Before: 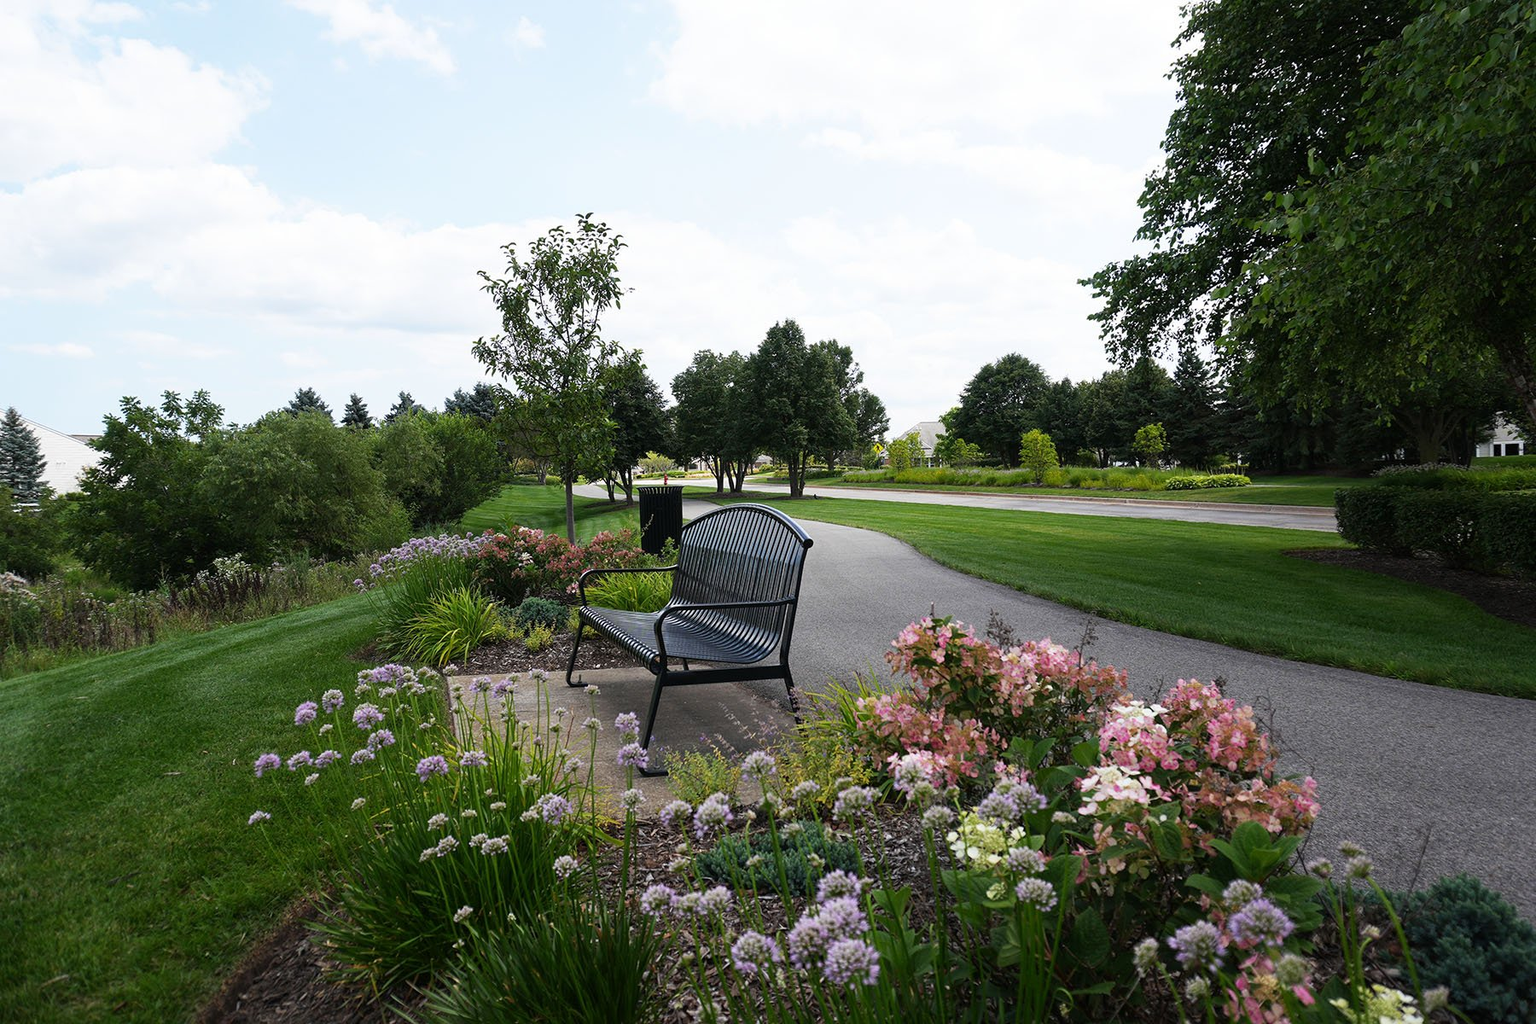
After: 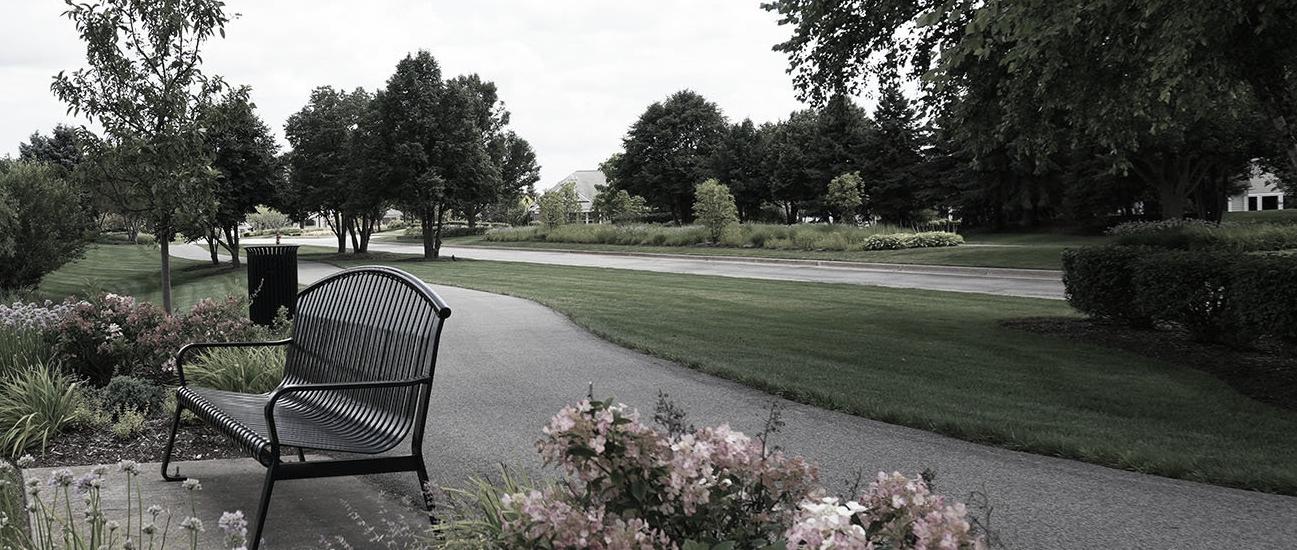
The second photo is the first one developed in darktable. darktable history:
crop and rotate: left 27.938%, top 27.046%, bottom 27.046%
color correction: saturation 0.3
